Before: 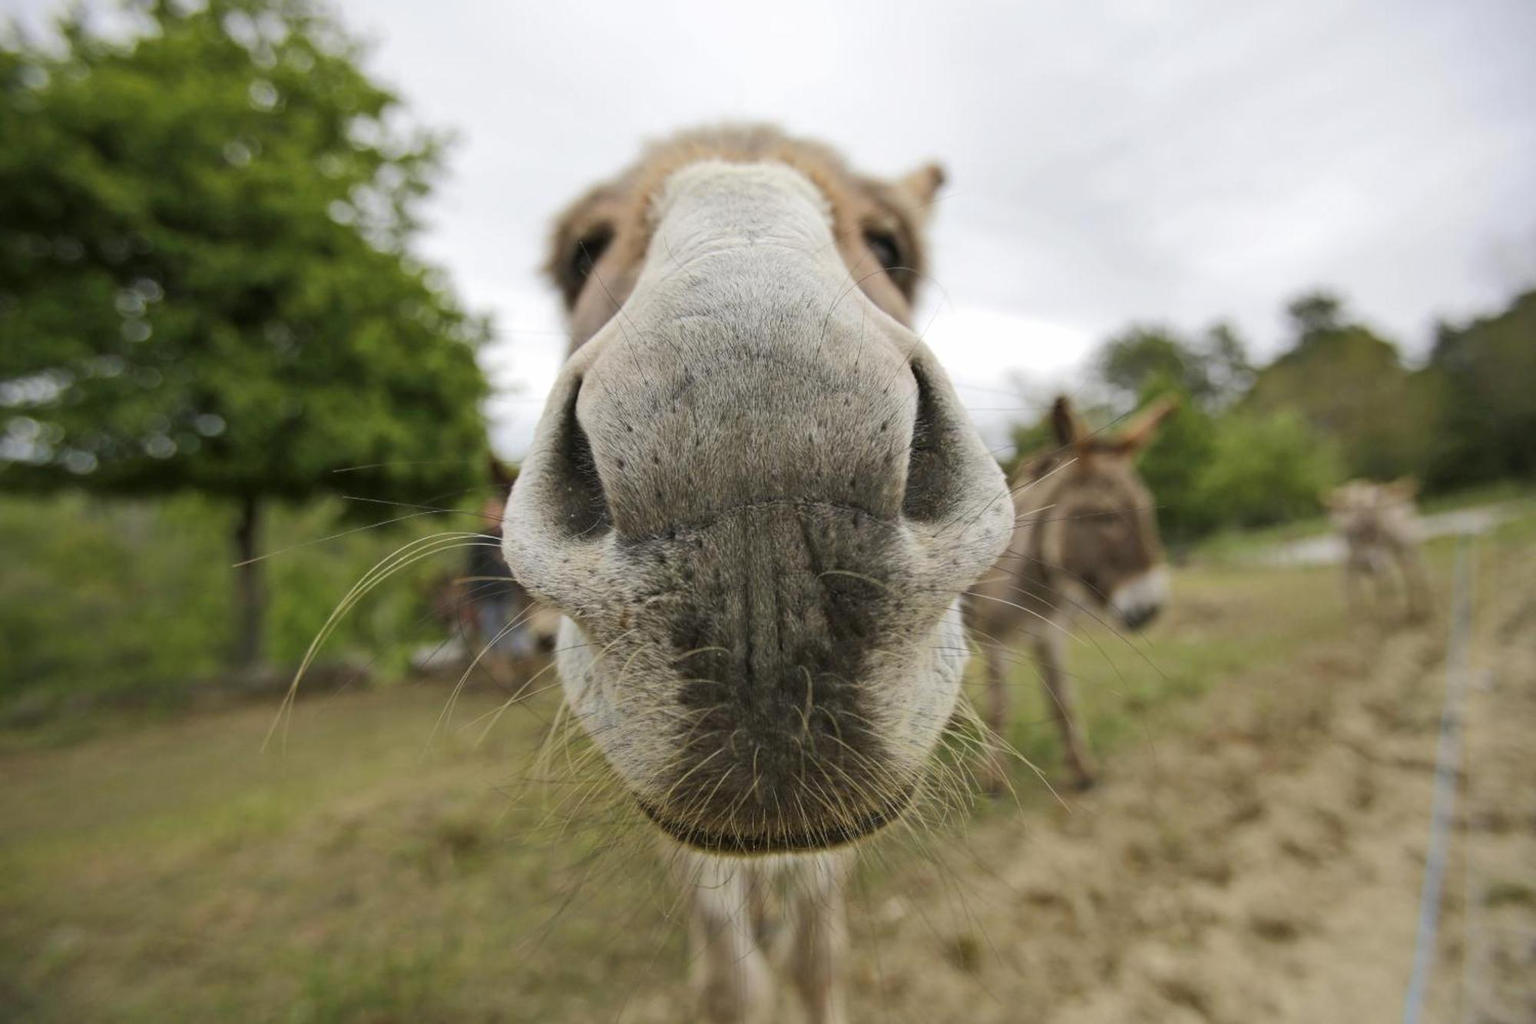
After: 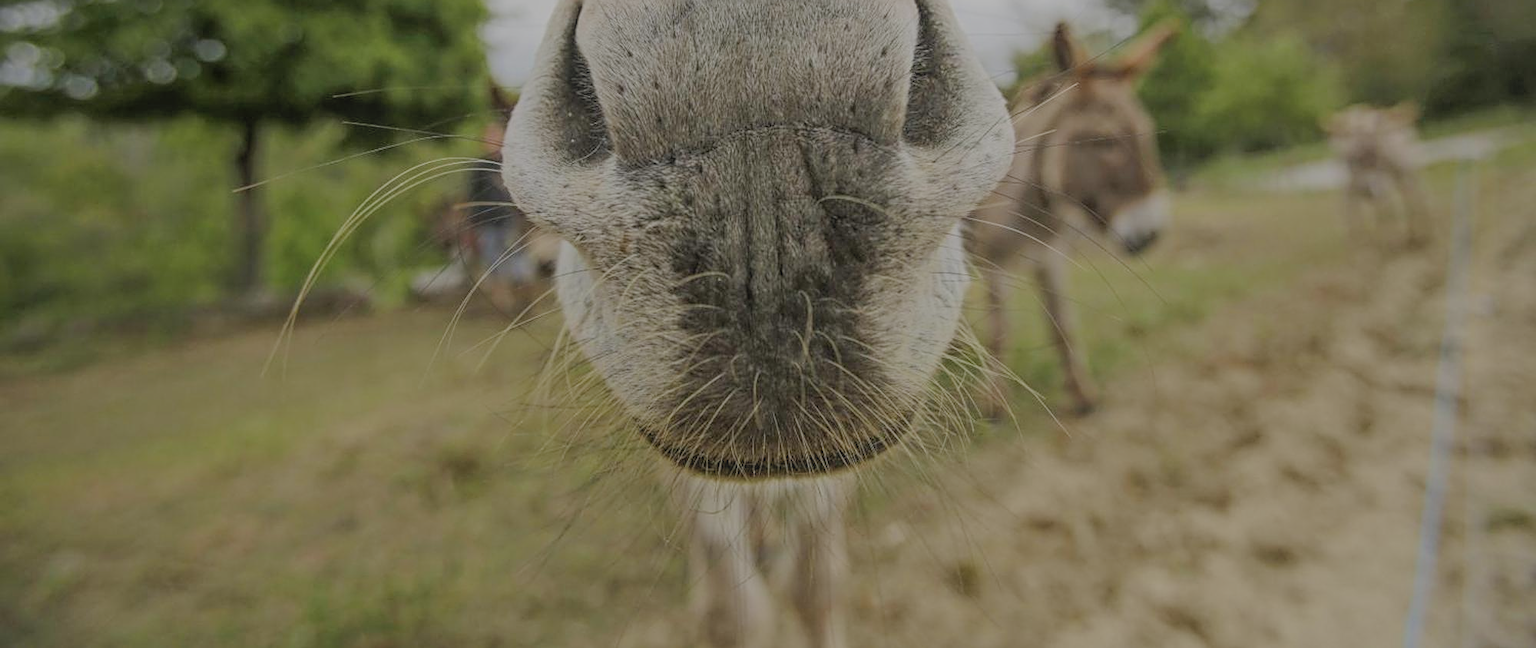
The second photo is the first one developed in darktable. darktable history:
local contrast: highlights 73%, shadows 14%, midtone range 0.197
sharpen: on, module defaults
crop and rotate: top 36.615%
filmic rgb: black relative exposure -7.97 EV, white relative exposure 8.03 EV, hardness 2.51, latitude 9.61%, contrast 0.724, highlights saturation mix 8.87%, shadows ↔ highlights balance 1.91%, iterations of high-quality reconstruction 0
tone equalizer: edges refinement/feathering 500, mask exposure compensation -1.25 EV, preserve details no
